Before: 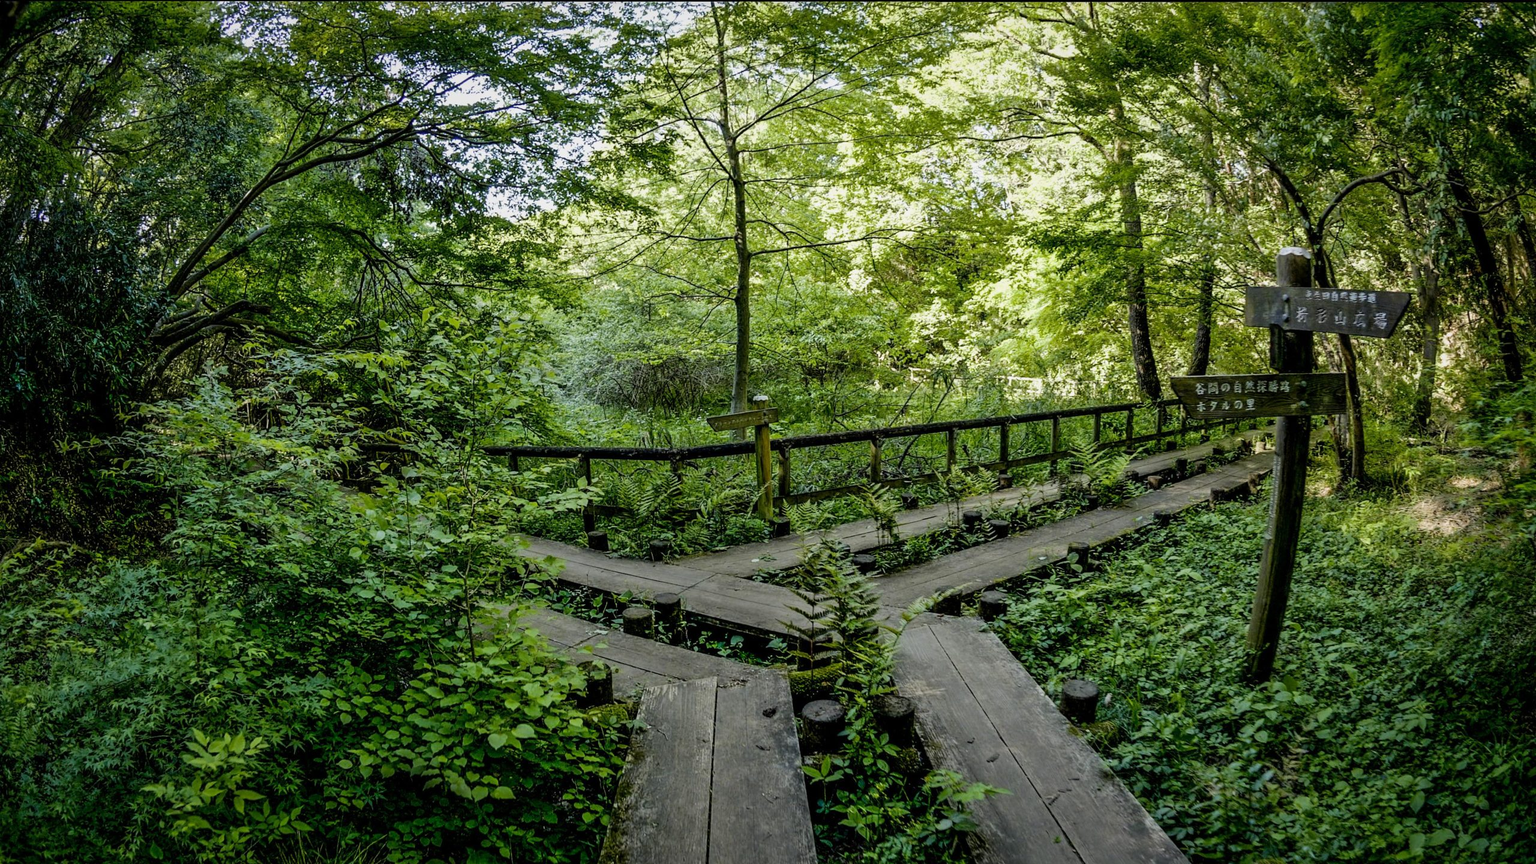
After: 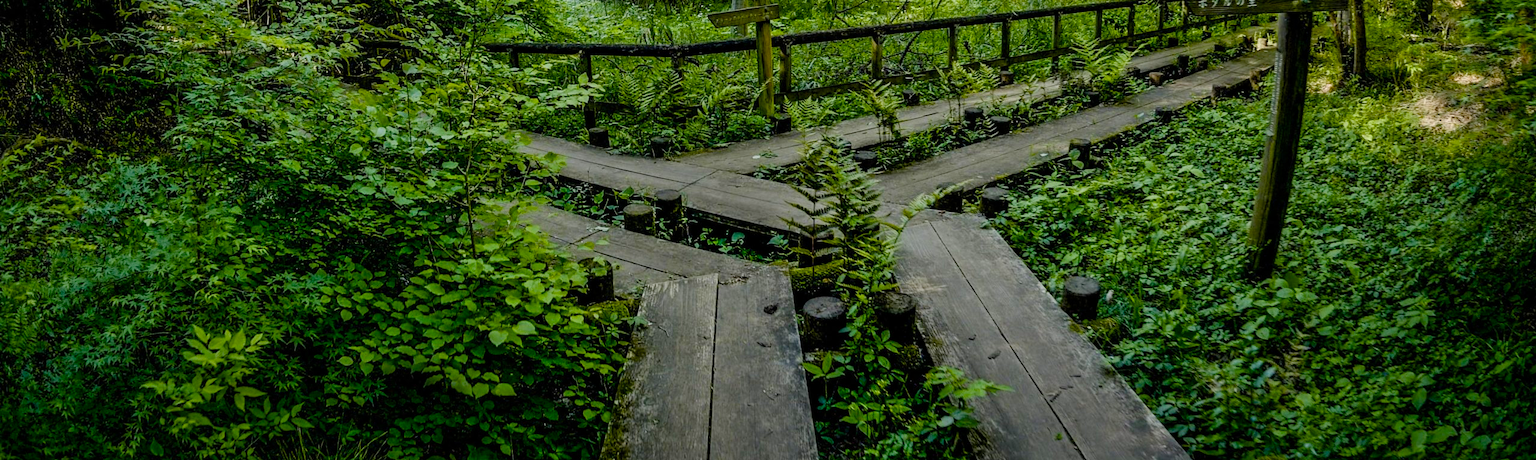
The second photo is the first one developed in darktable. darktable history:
crop and rotate: top 46.742%, right 0.089%
color balance rgb: perceptual saturation grading › global saturation 20%, perceptual saturation grading › highlights -25.711%, perceptual saturation grading › shadows 49.467%, global vibrance 15.161%
